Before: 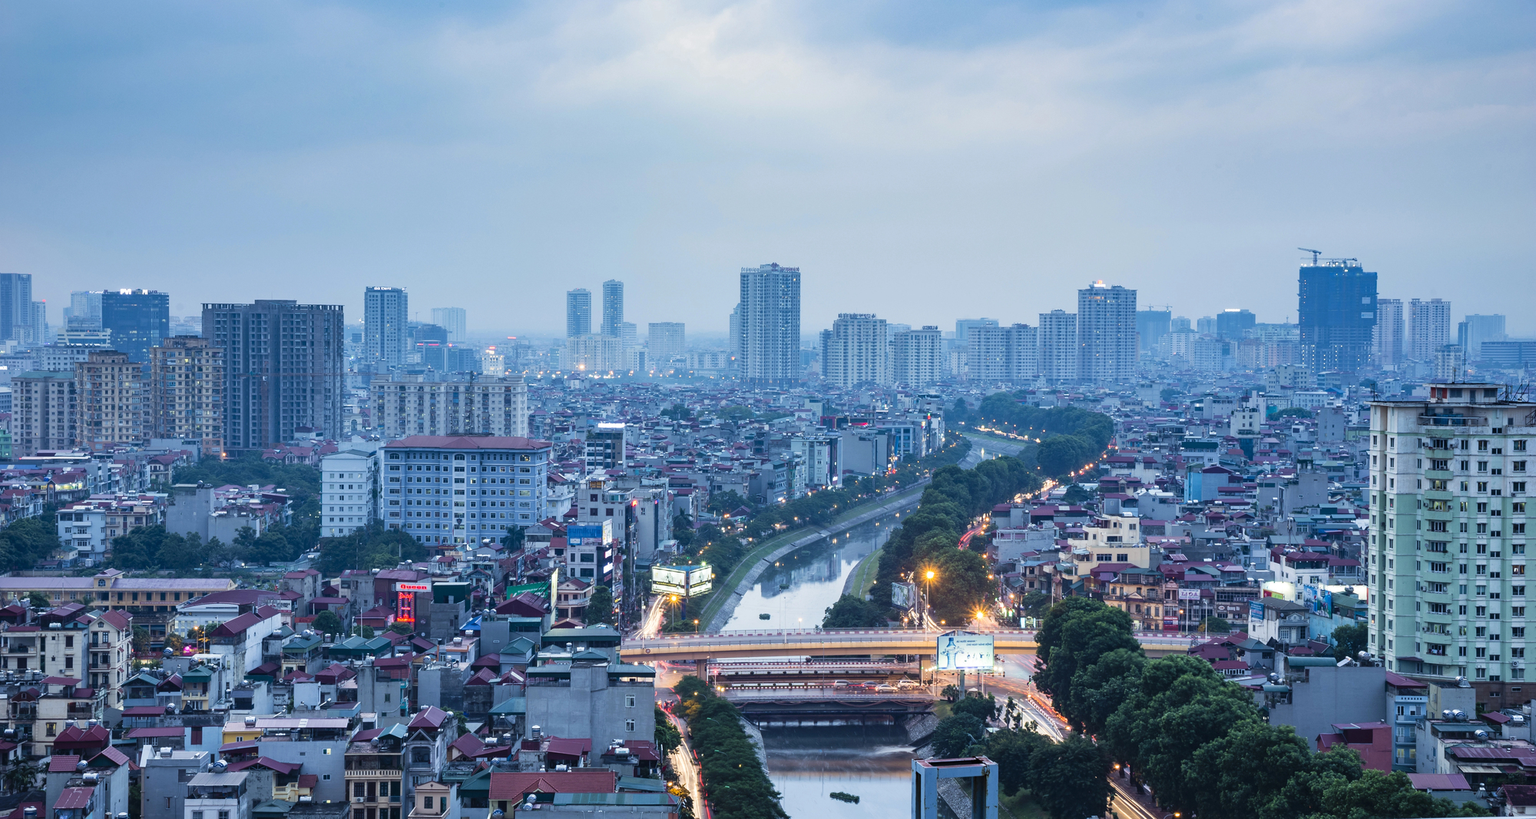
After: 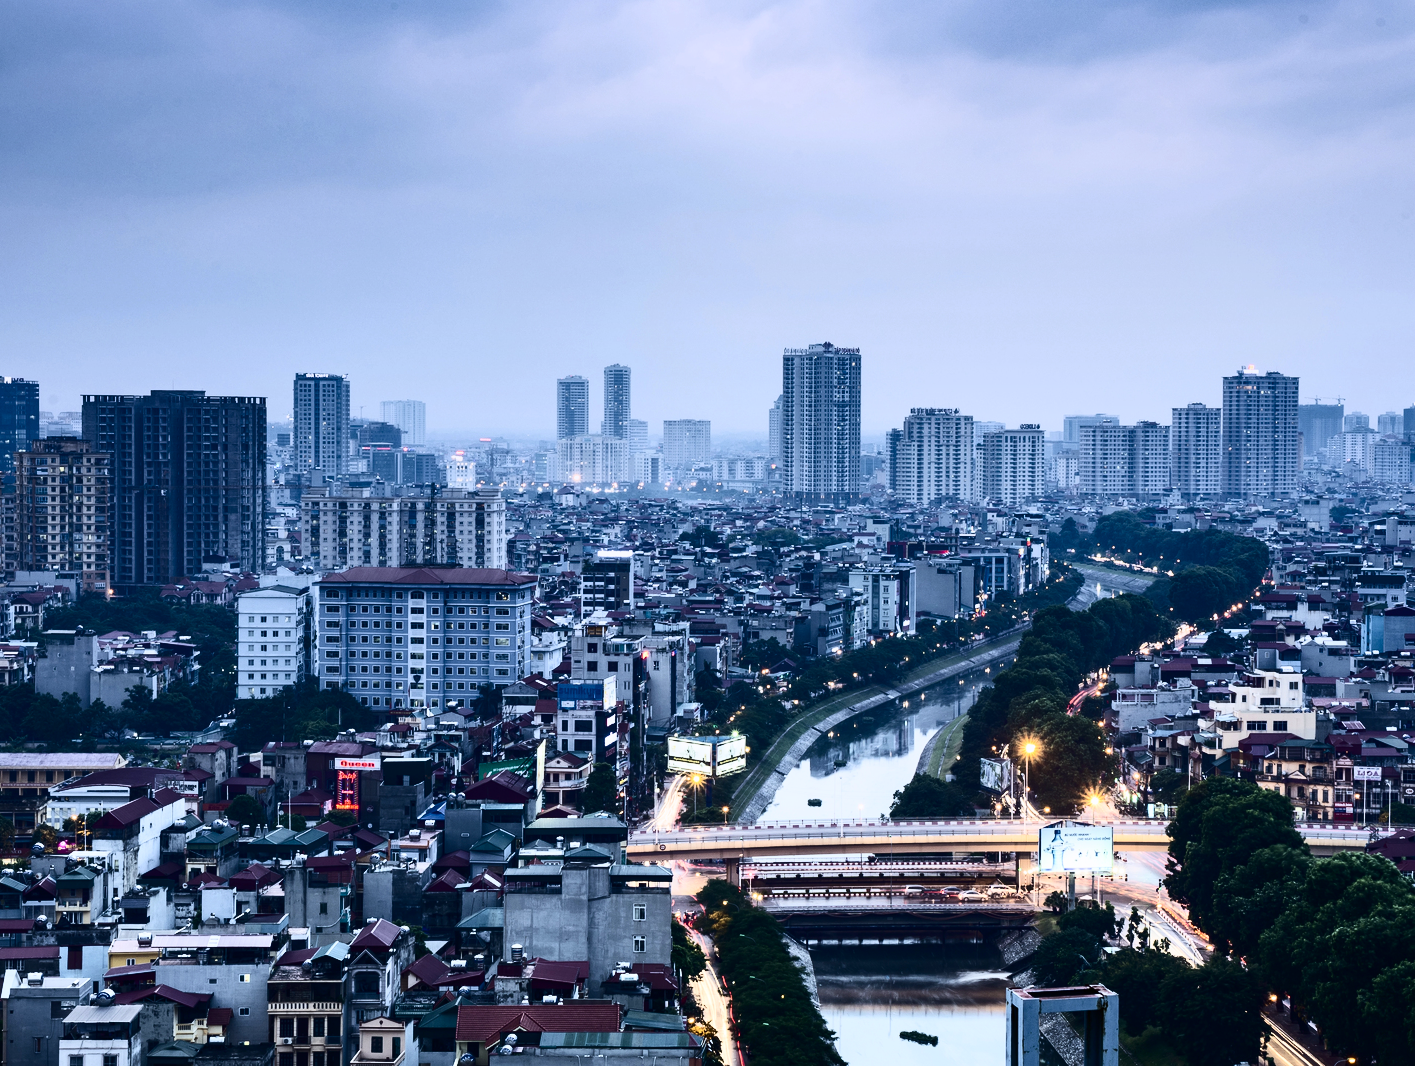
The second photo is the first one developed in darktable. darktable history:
crop and rotate: left 9.061%, right 20.142%
contrast brightness saturation: contrast 0.5, saturation -0.1
graduated density: hue 238.83°, saturation 50%
